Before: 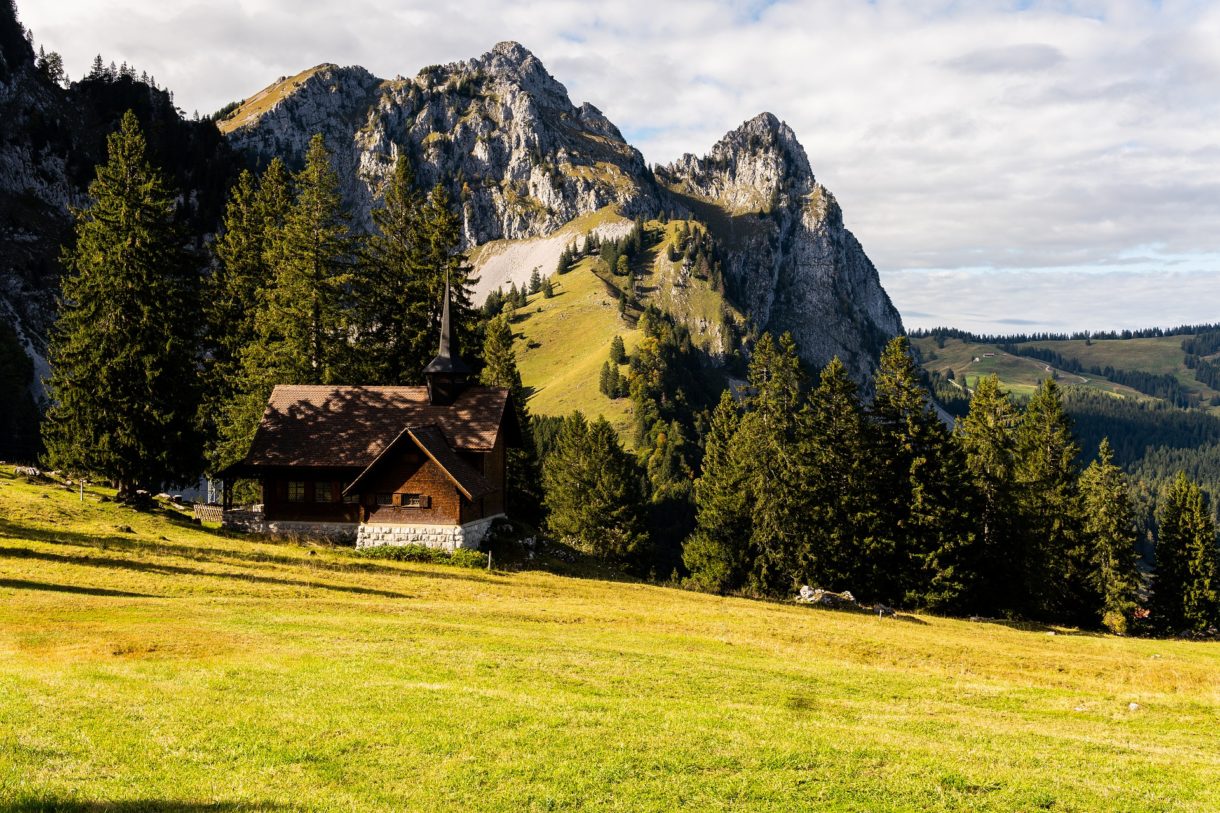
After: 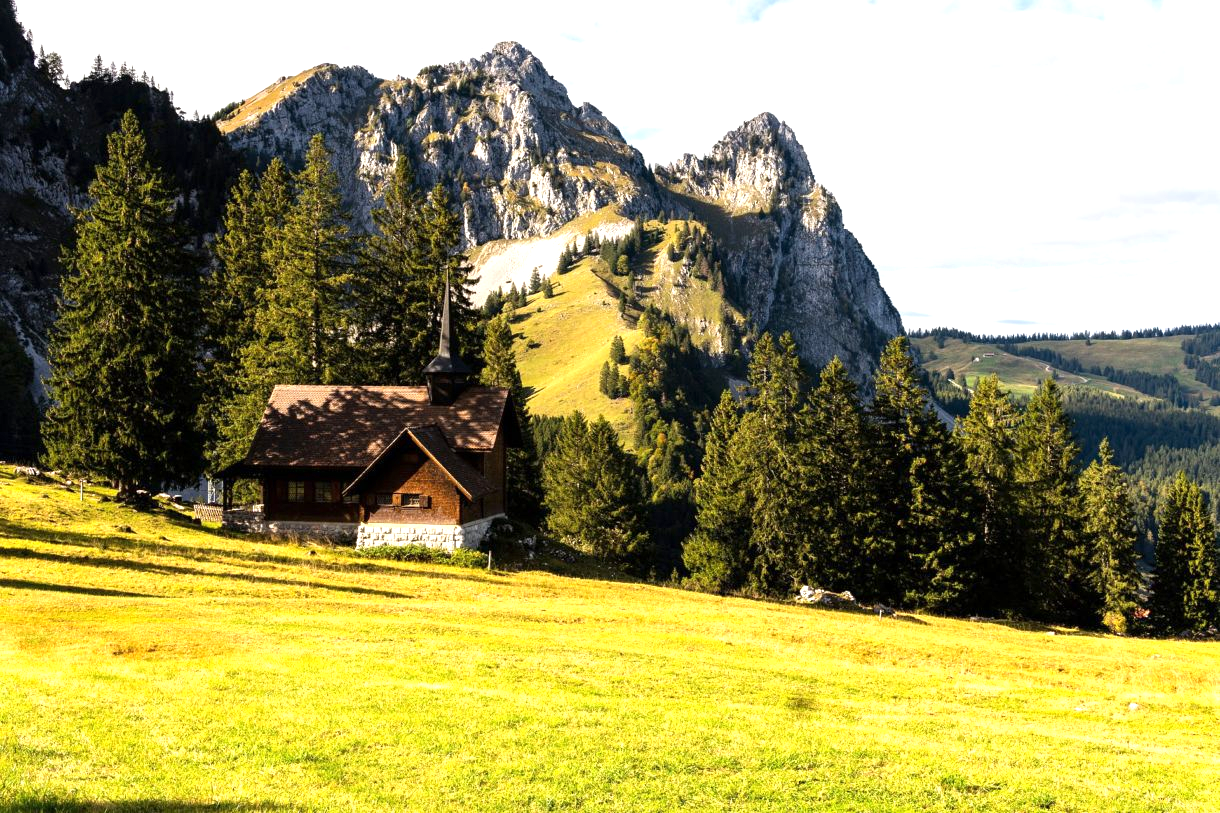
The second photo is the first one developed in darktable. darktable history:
exposure: exposure 0.76 EV, compensate exposure bias true, compensate highlight preservation false
